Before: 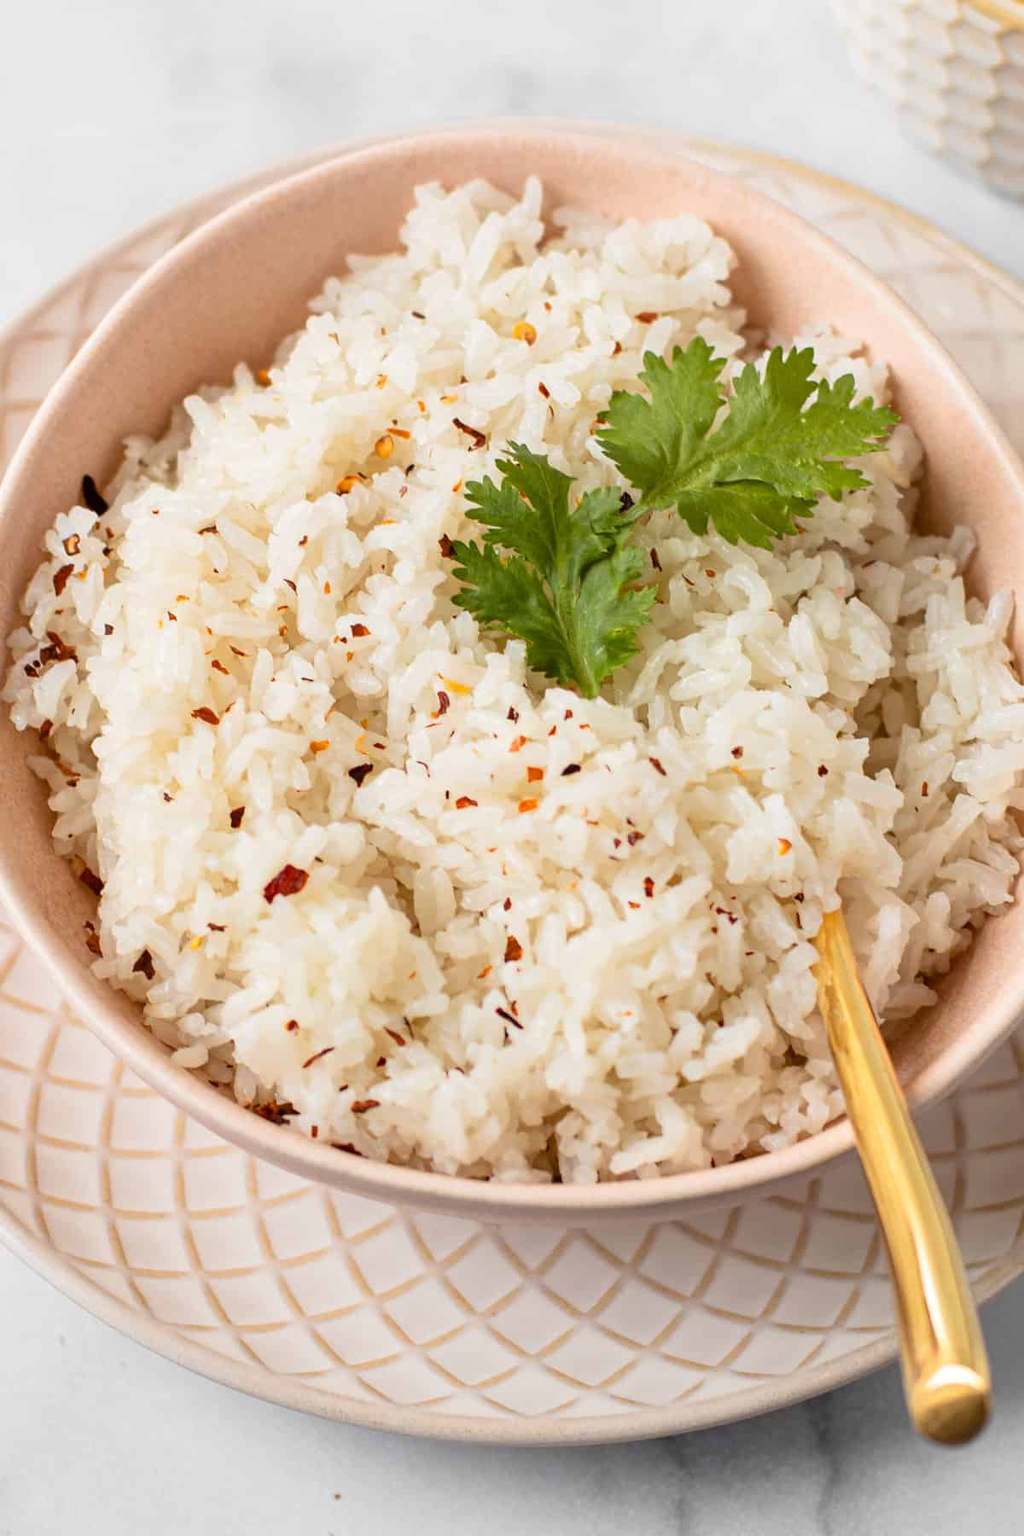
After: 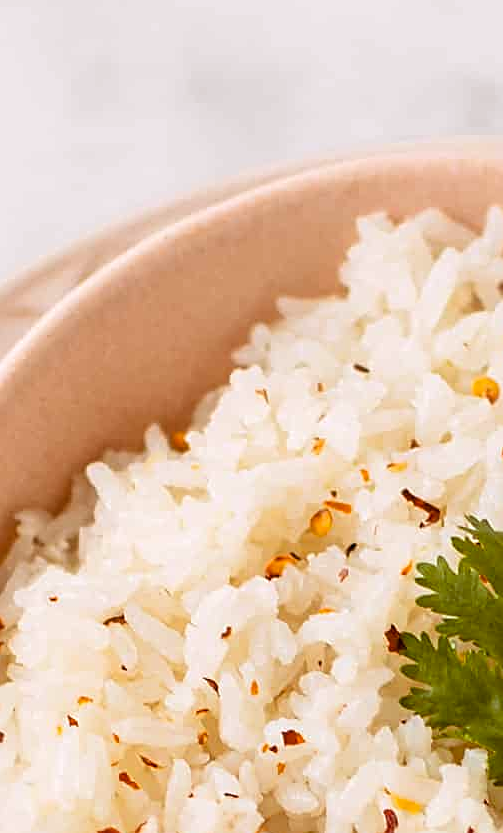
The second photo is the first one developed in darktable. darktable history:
sharpen: on, module defaults
crop and rotate: left 10.817%, top 0.062%, right 47.194%, bottom 53.626%
white balance: red 0.984, blue 1.059
color balance rgb: shadows lift › chroma 4.41%, shadows lift › hue 27°, power › chroma 2.5%, power › hue 70°, highlights gain › chroma 1%, highlights gain › hue 27°, saturation formula JzAzBz (2021)
